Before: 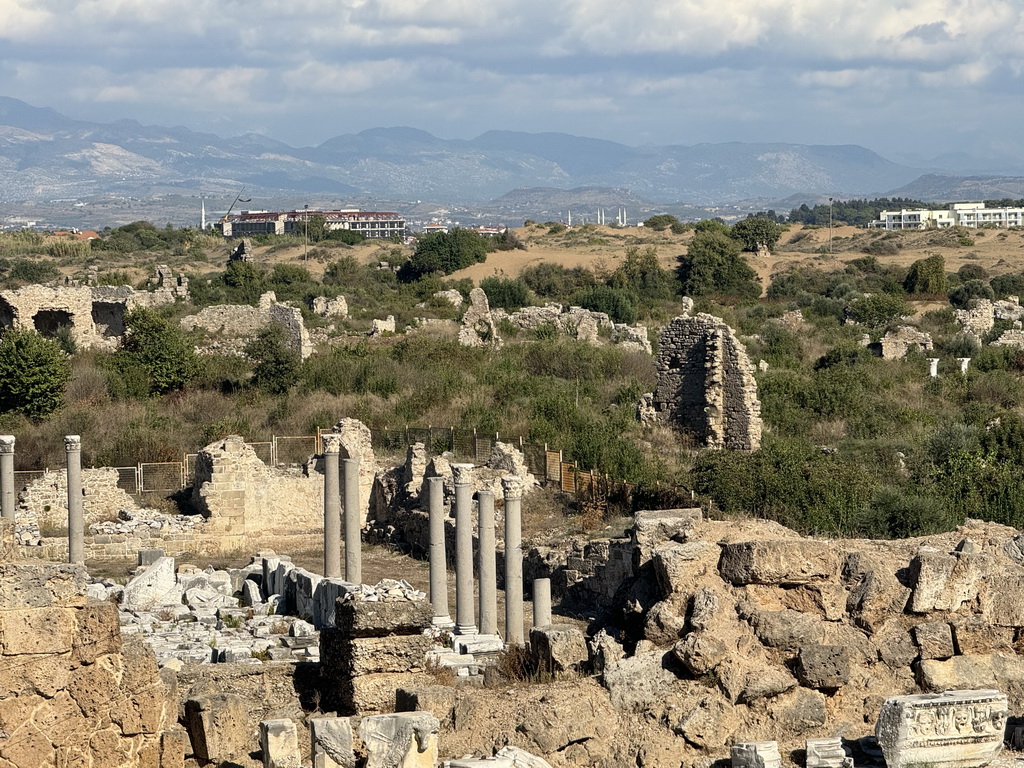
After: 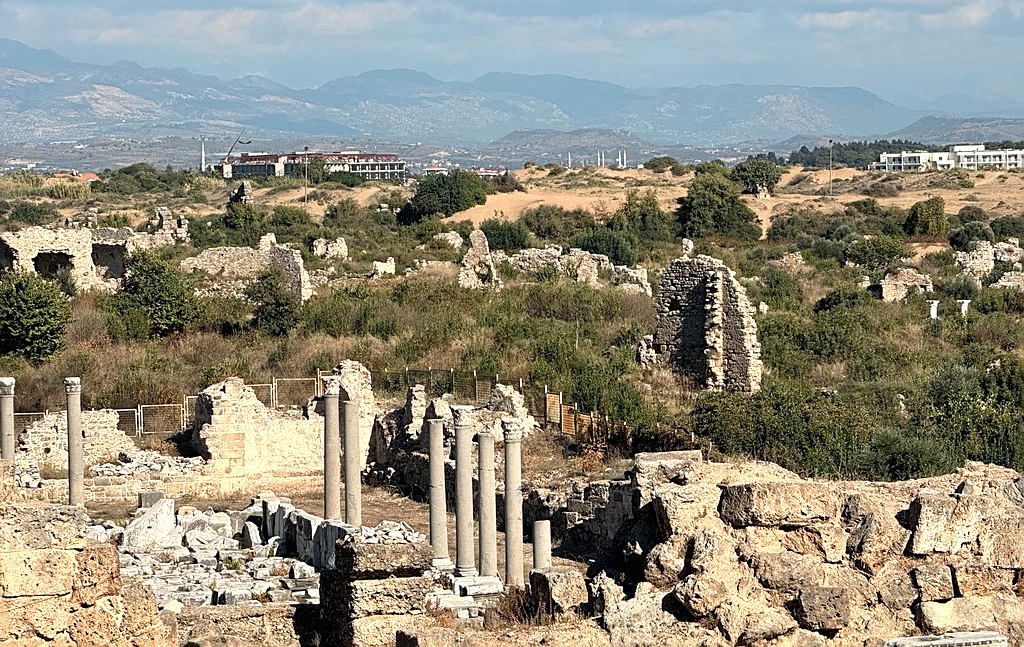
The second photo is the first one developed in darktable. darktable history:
sharpen: on, module defaults
shadows and highlights: shadows 24.89, highlights -26.01
tone curve: curves: ch0 [(0, 0) (0.003, 0.003) (0.011, 0.011) (0.025, 0.025) (0.044, 0.045) (0.069, 0.07) (0.1, 0.101) (0.136, 0.138) (0.177, 0.18) (0.224, 0.228) (0.277, 0.281) (0.335, 0.34) (0.399, 0.405) (0.468, 0.475) (0.543, 0.551) (0.623, 0.633) (0.709, 0.72) (0.801, 0.813) (0.898, 0.907) (1, 1)], preserve colors none
color zones: curves: ch0 [(0.018, 0.548) (0.197, 0.654) (0.425, 0.447) (0.605, 0.658) (0.732, 0.579)]; ch1 [(0.105, 0.531) (0.224, 0.531) (0.386, 0.39) (0.618, 0.456) (0.732, 0.456) (0.956, 0.421)]; ch2 [(0.039, 0.583) (0.215, 0.465) (0.399, 0.544) (0.465, 0.548) (0.614, 0.447) (0.724, 0.43) (0.882, 0.623) (0.956, 0.632)]
crop: top 7.563%, bottom 8.064%
